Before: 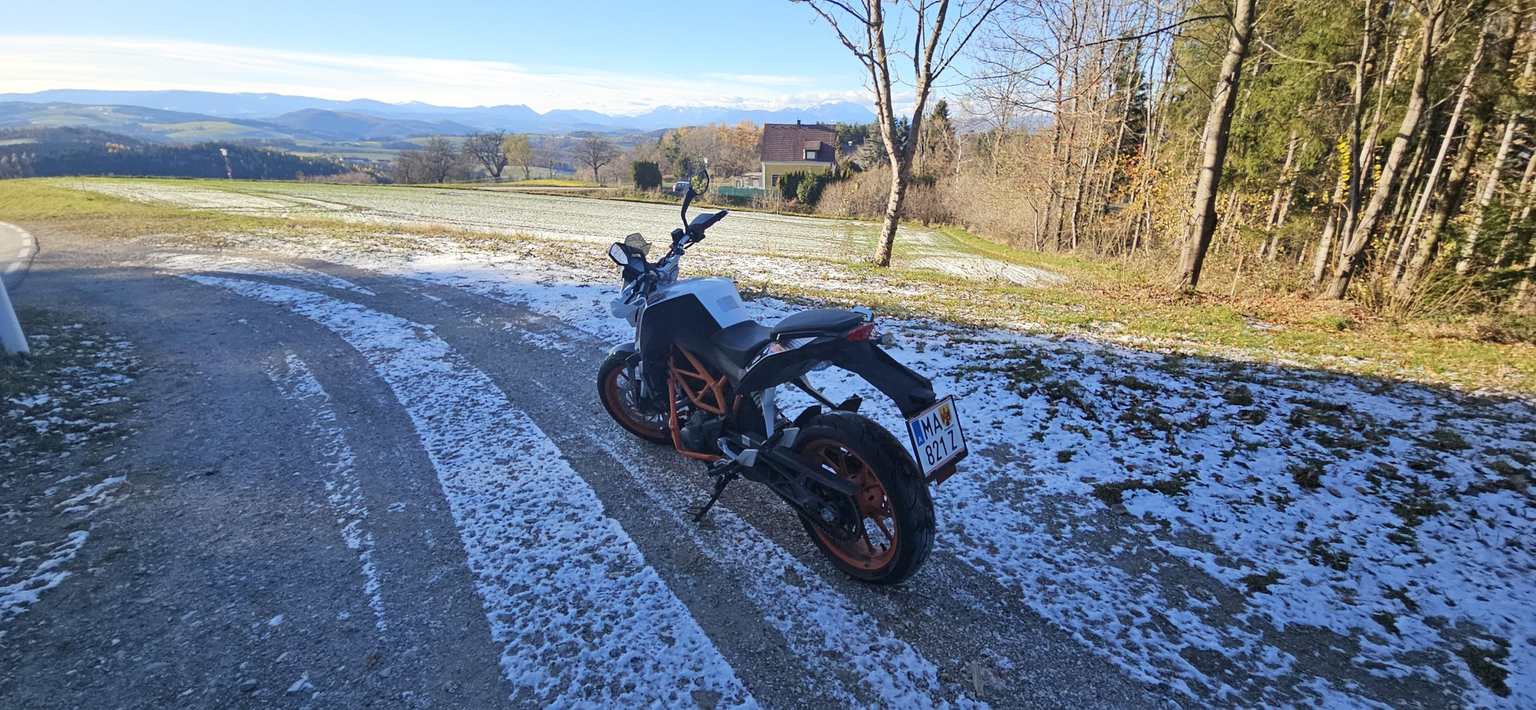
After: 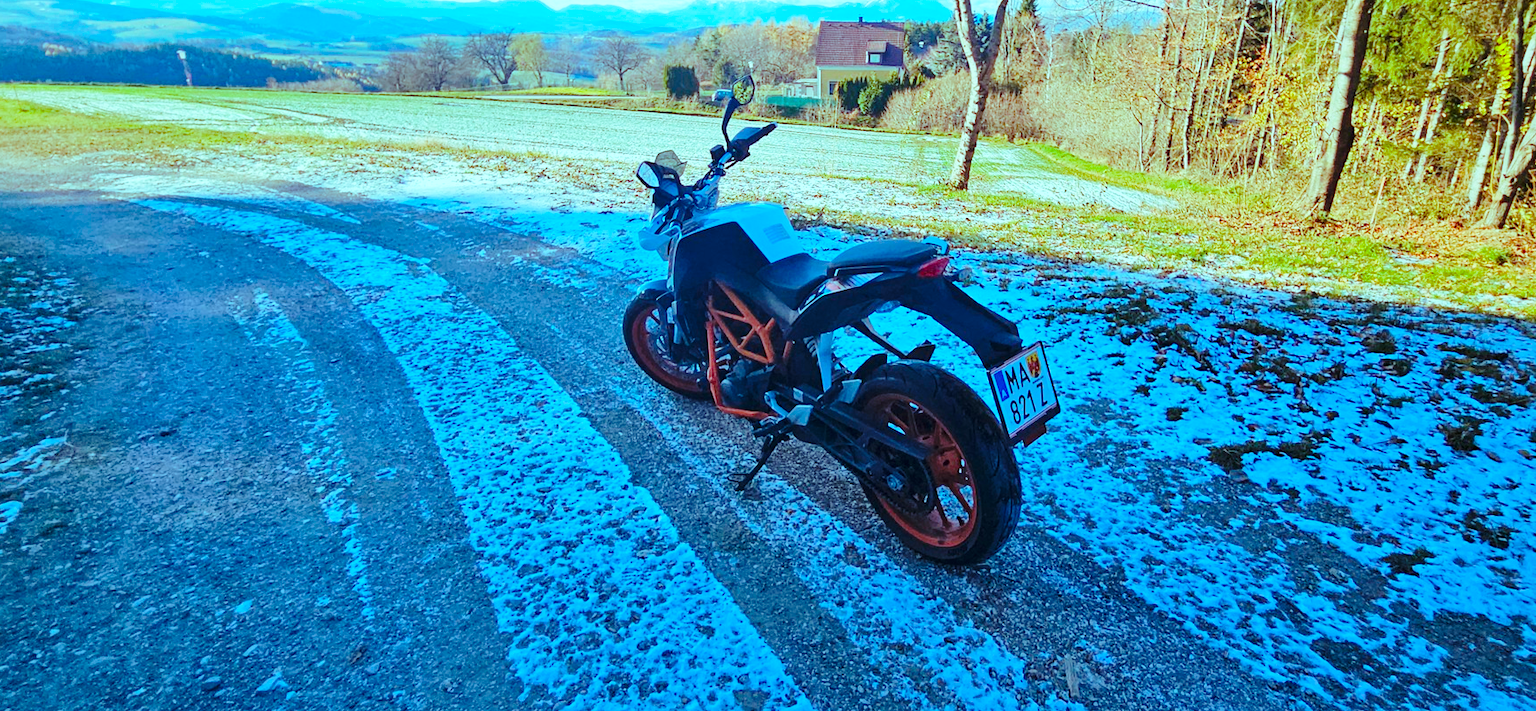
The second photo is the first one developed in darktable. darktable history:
crop and rotate: left 4.578%, top 14.991%, right 10.679%
color balance rgb: power › luminance 3.311%, power › hue 233.02°, highlights gain › luminance -33.029%, highlights gain › chroma 5.645%, highlights gain › hue 214.95°, perceptual saturation grading › global saturation 19.678%, global vibrance 2.839%
base curve: curves: ch0 [(0, 0) (0.028, 0.03) (0.121, 0.232) (0.46, 0.748) (0.859, 0.968) (1, 1)], preserve colors none
local contrast: mode bilateral grid, contrast 20, coarseness 50, detail 119%, midtone range 0.2
contrast brightness saturation: saturation 0.102
